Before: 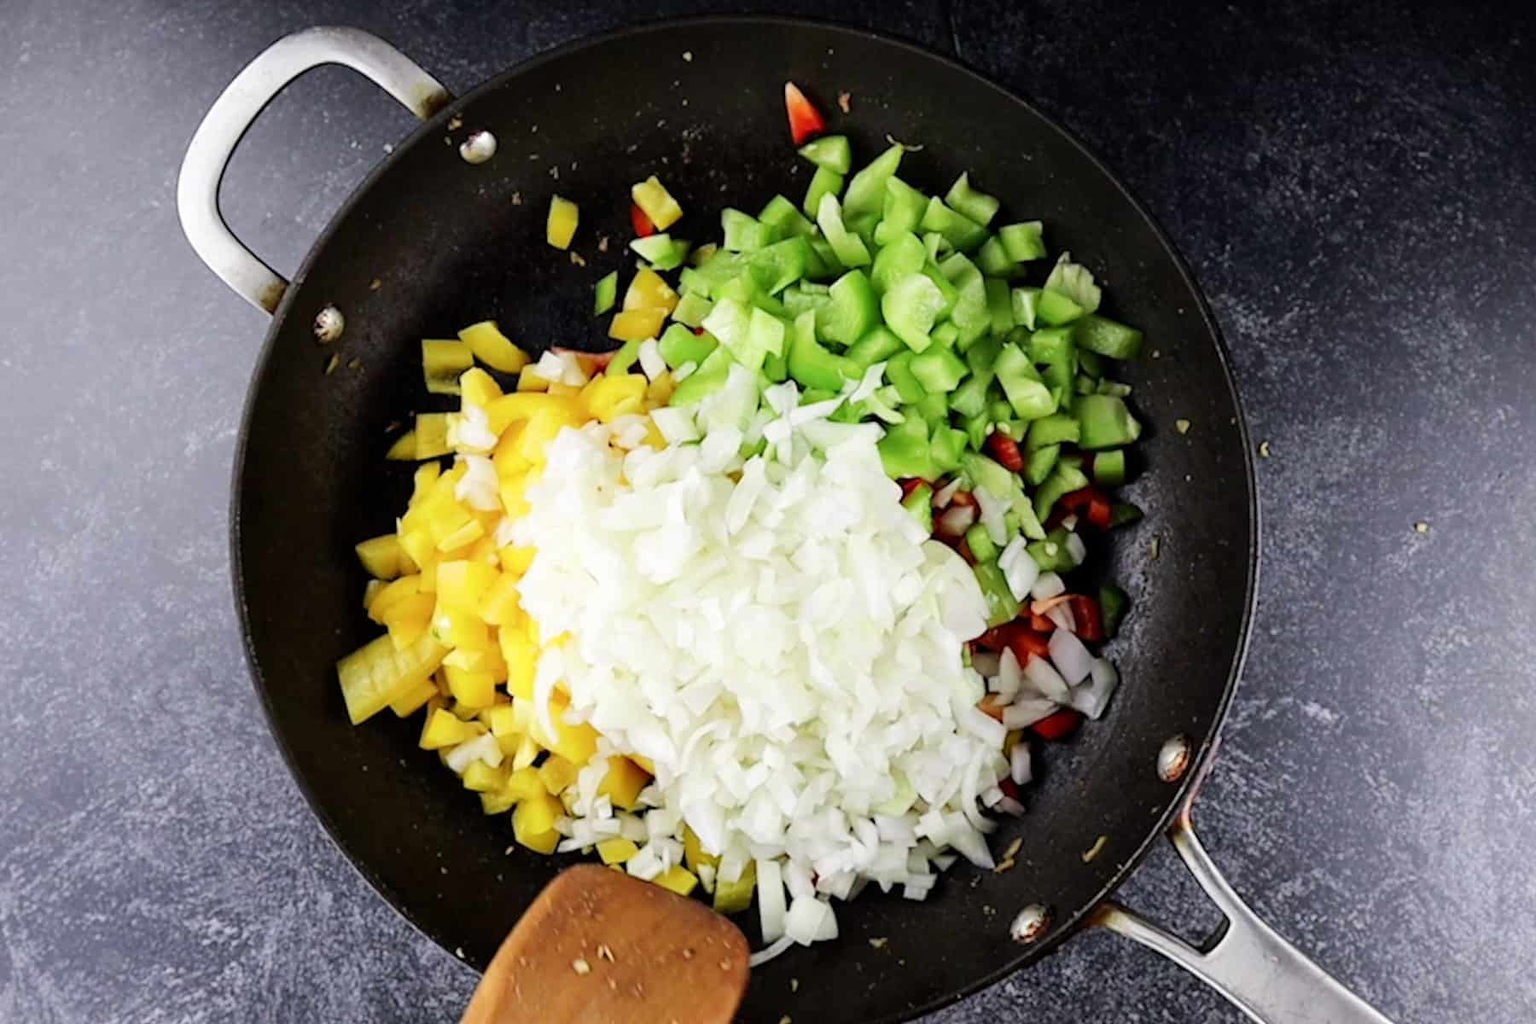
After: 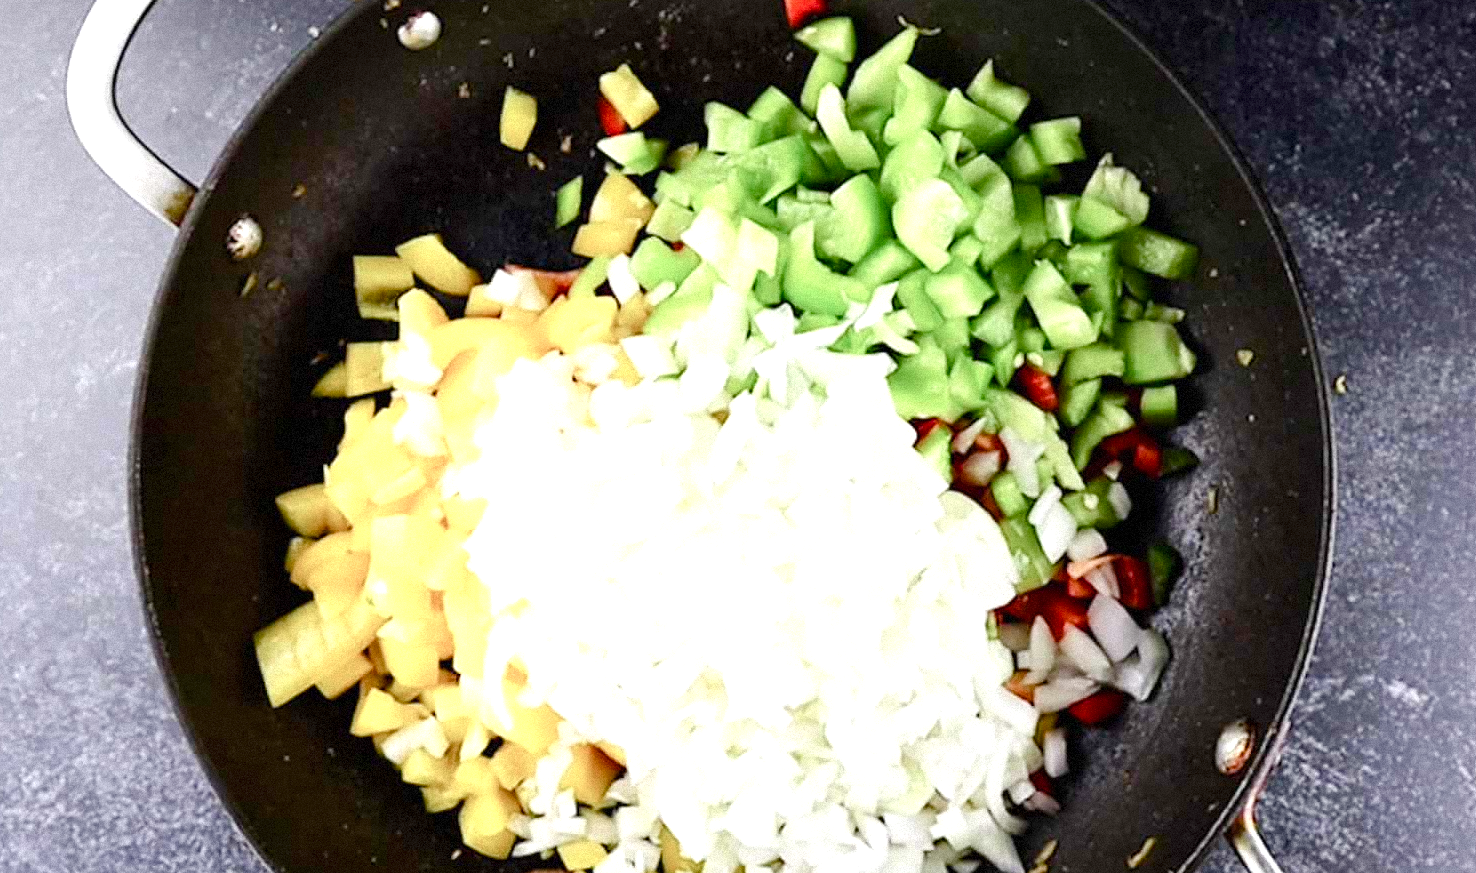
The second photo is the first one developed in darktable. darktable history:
grain: mid-tones bias 0%
crop: left 7.856%, top 11.836%, right 10.12%, bottom 15.387%
exposure: black level correction 0, exposure 0.7 EV, compensate exposure bias true, compensate highlight preservation false
color balance rgb: perceptual saturation grading › global saturation 20%, perceptual saturation grading › highlights -50%, perceptual saturation grading › shadows 30%
contrast brightness saturation: contrast 0.07
